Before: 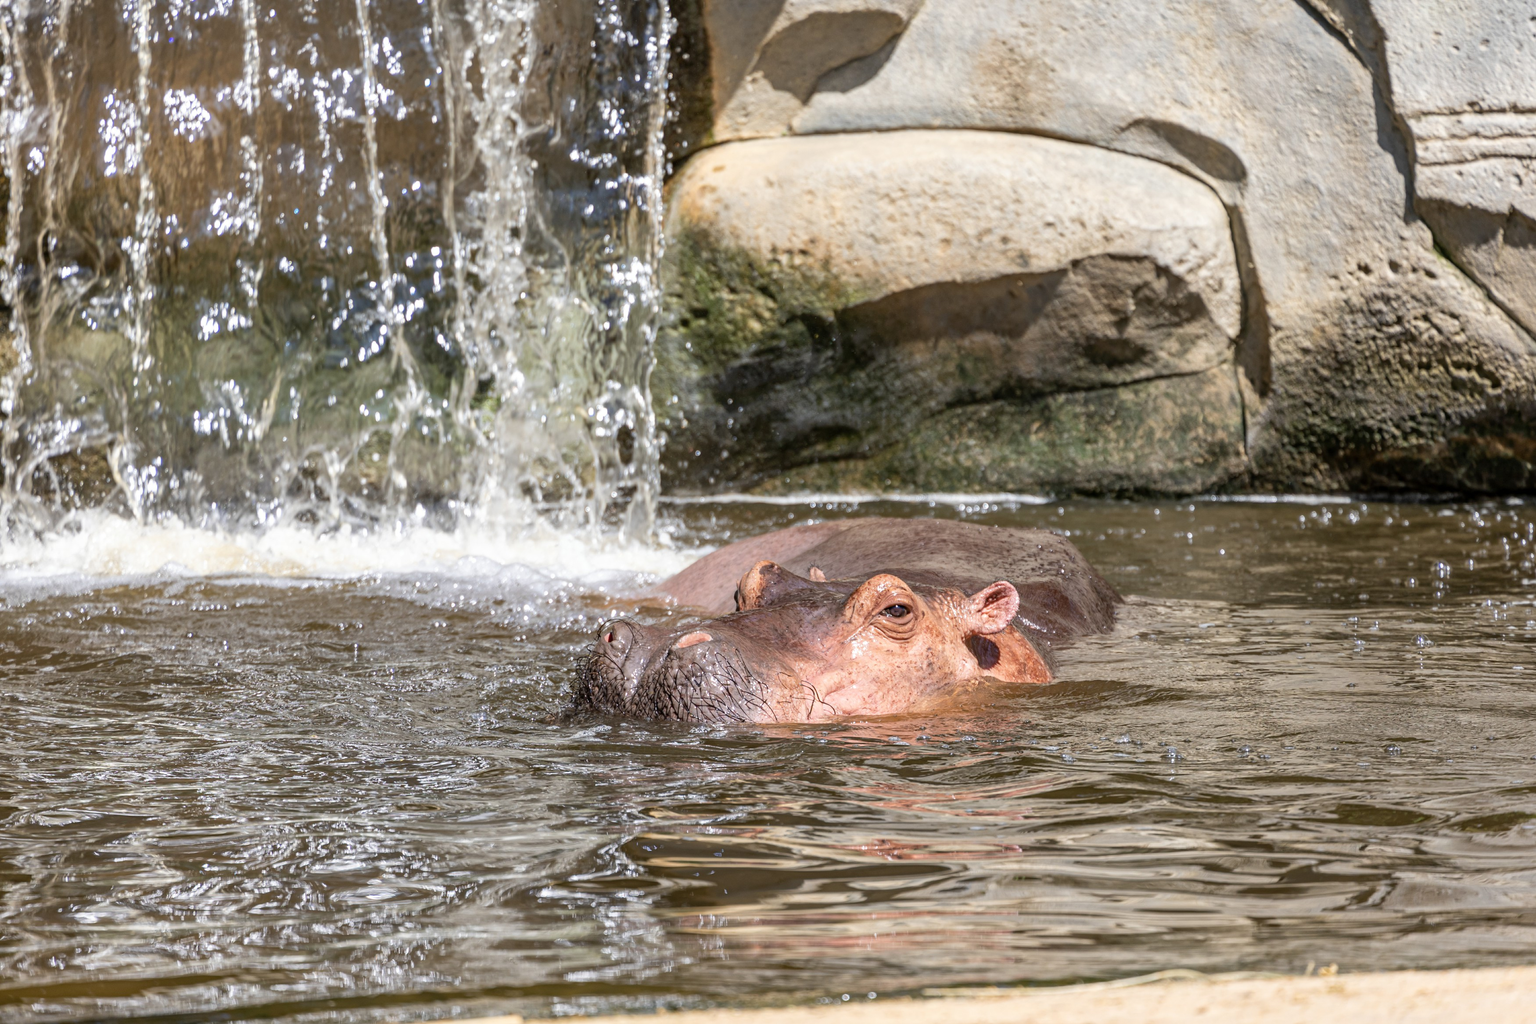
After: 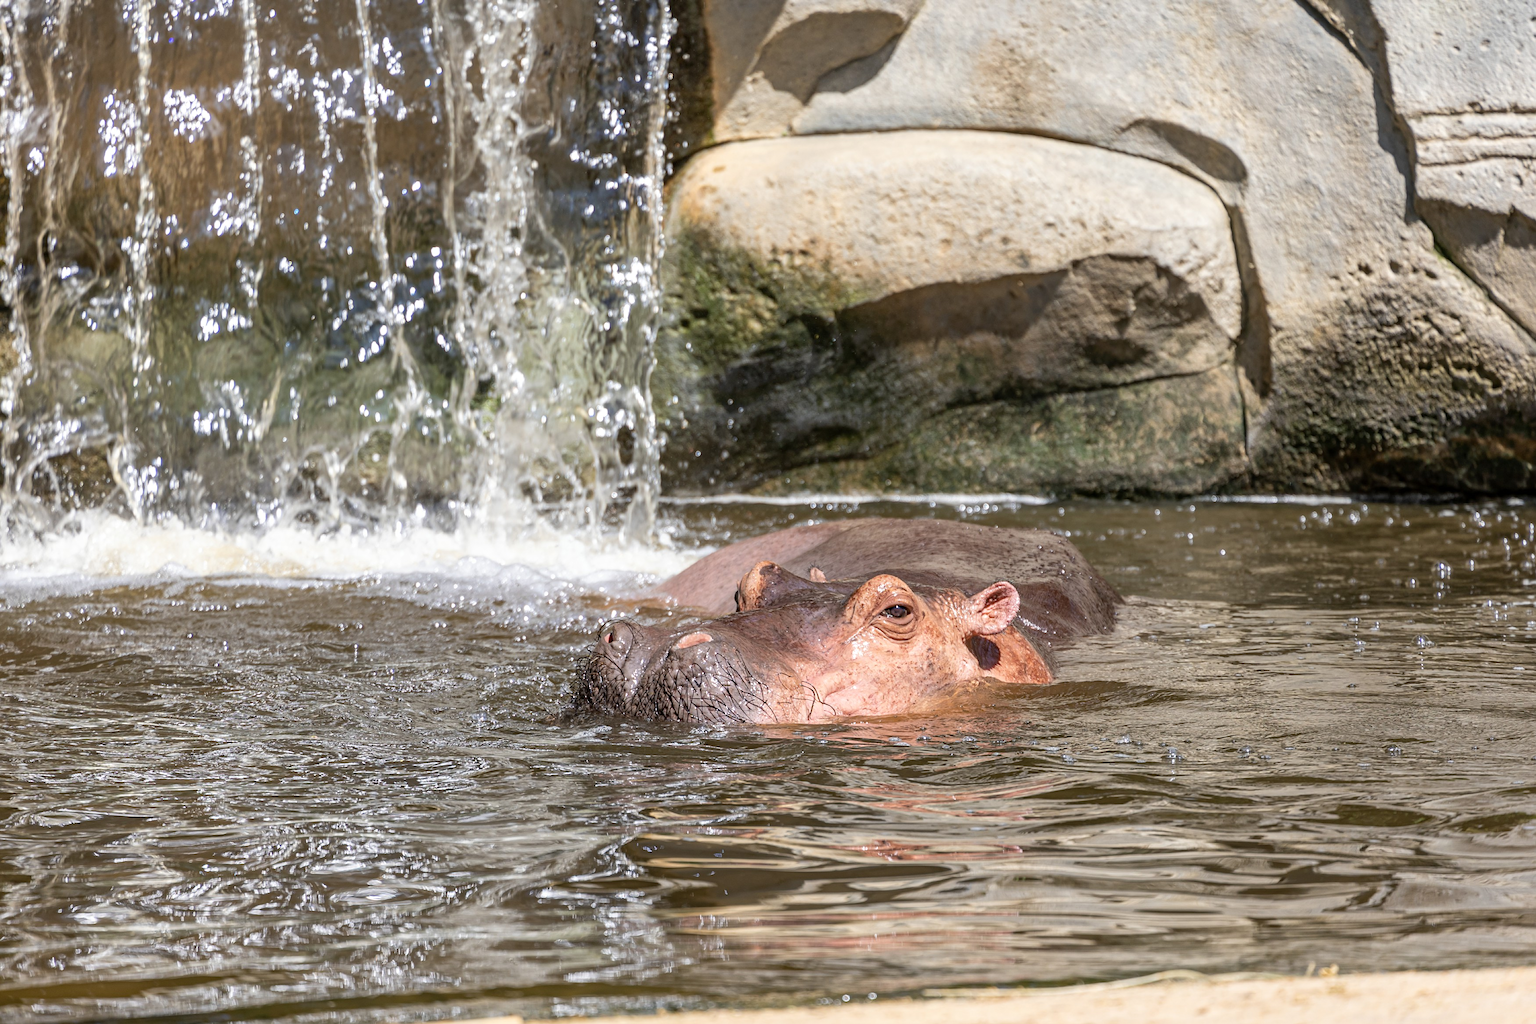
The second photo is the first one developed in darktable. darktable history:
crop: left 0.044%
sharpen: amount 0.212
tone equalizer: on, module defaults
